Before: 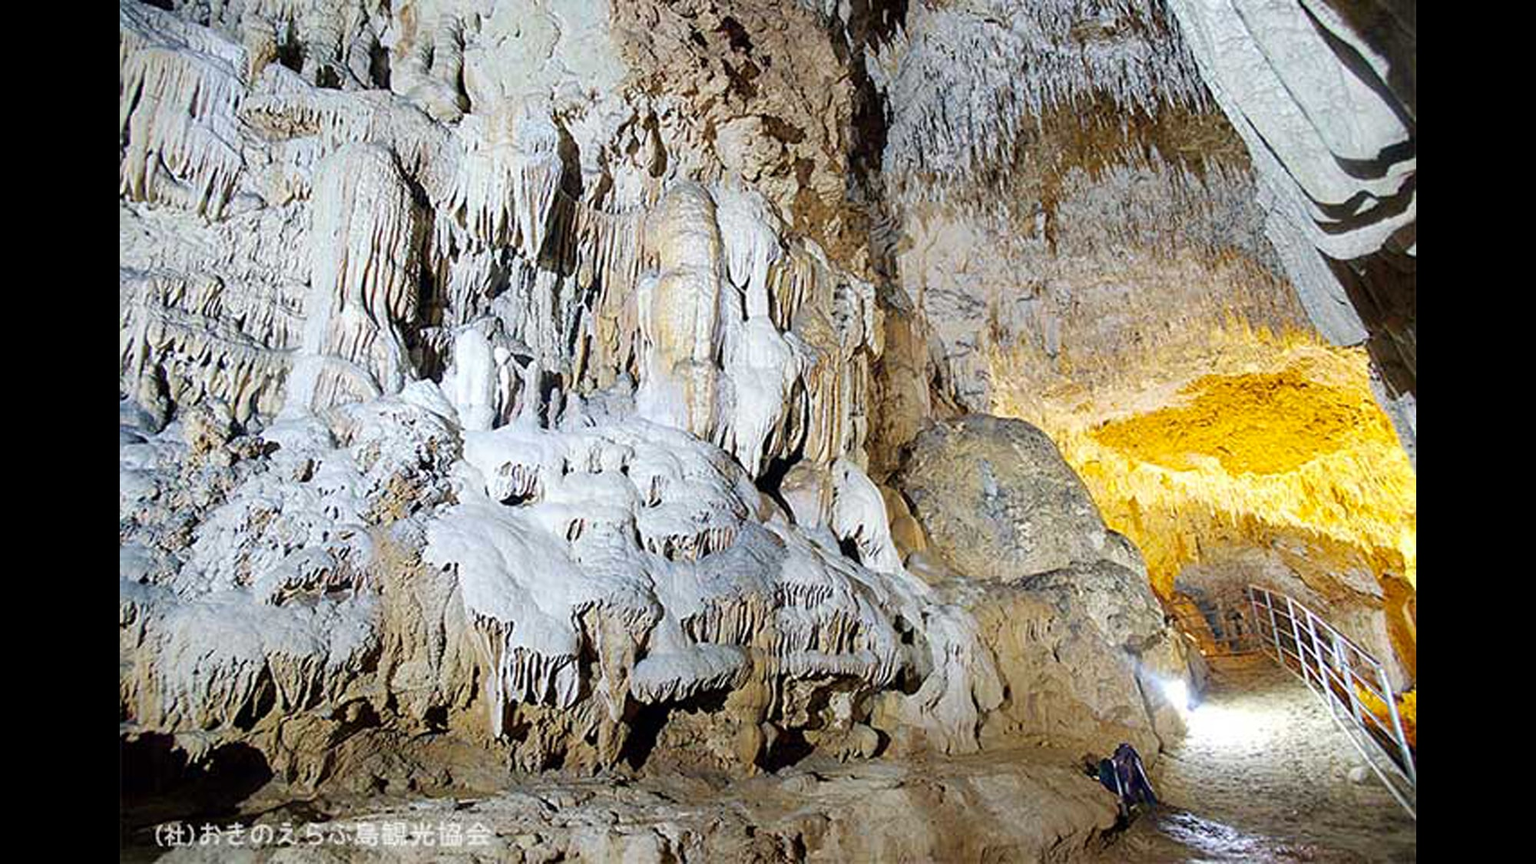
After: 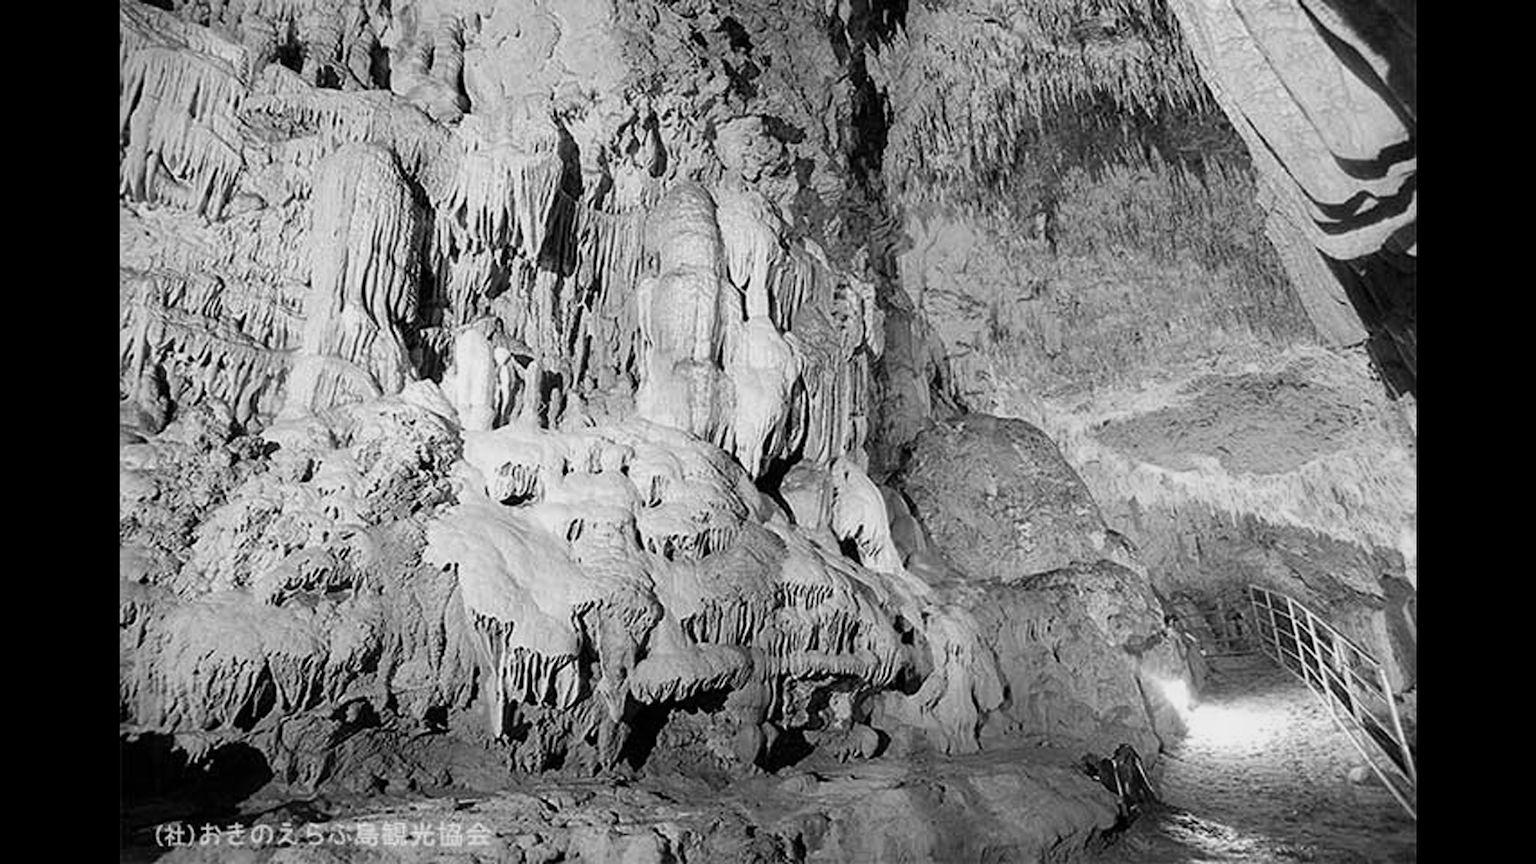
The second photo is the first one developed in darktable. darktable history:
exposure: exposure -0.151 EV, compensate highlight preservation false
color calibration: output gray [0.21, 0.42, 0.37, 0], gray › normalize channels true, illuminant same as pipeline (D50), adaptation XYZ, x 0.346, y 0.359, gamut compression 0
